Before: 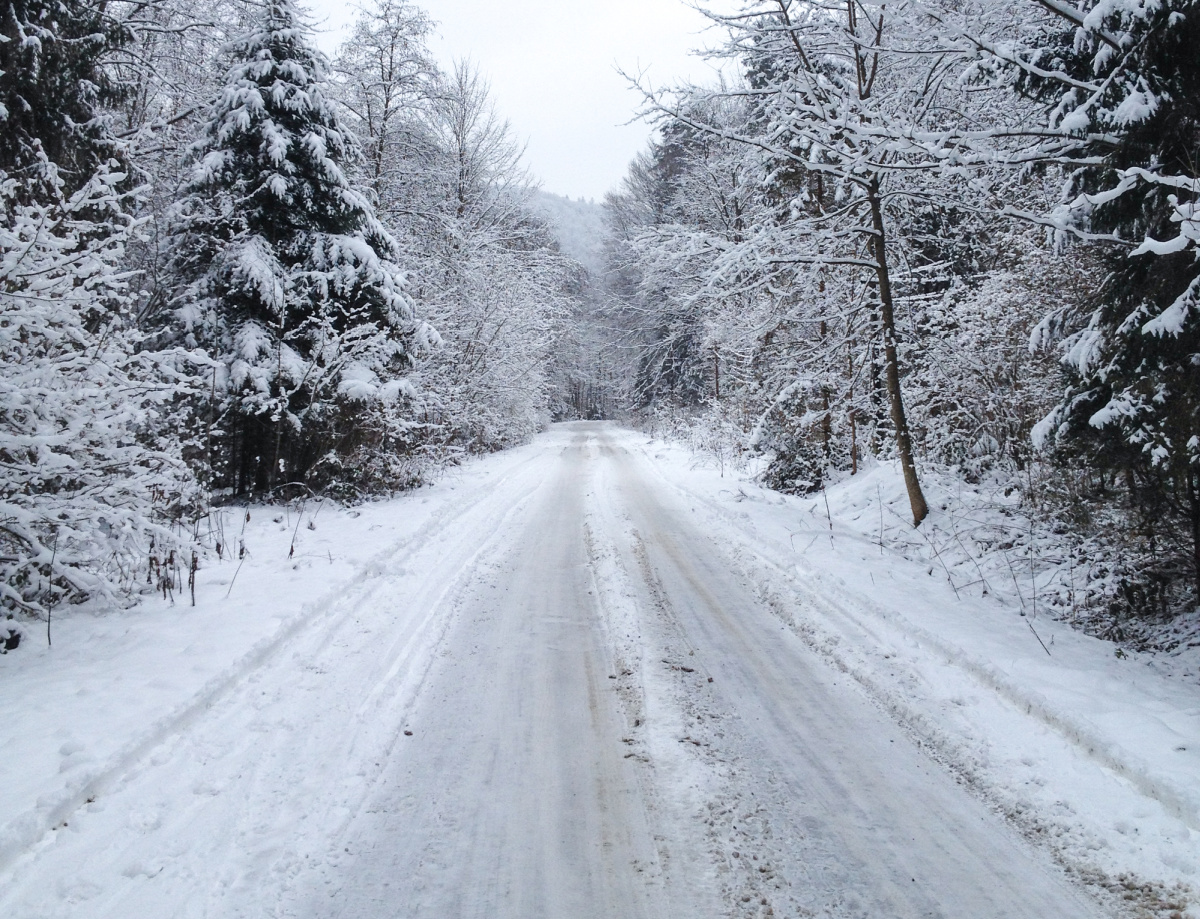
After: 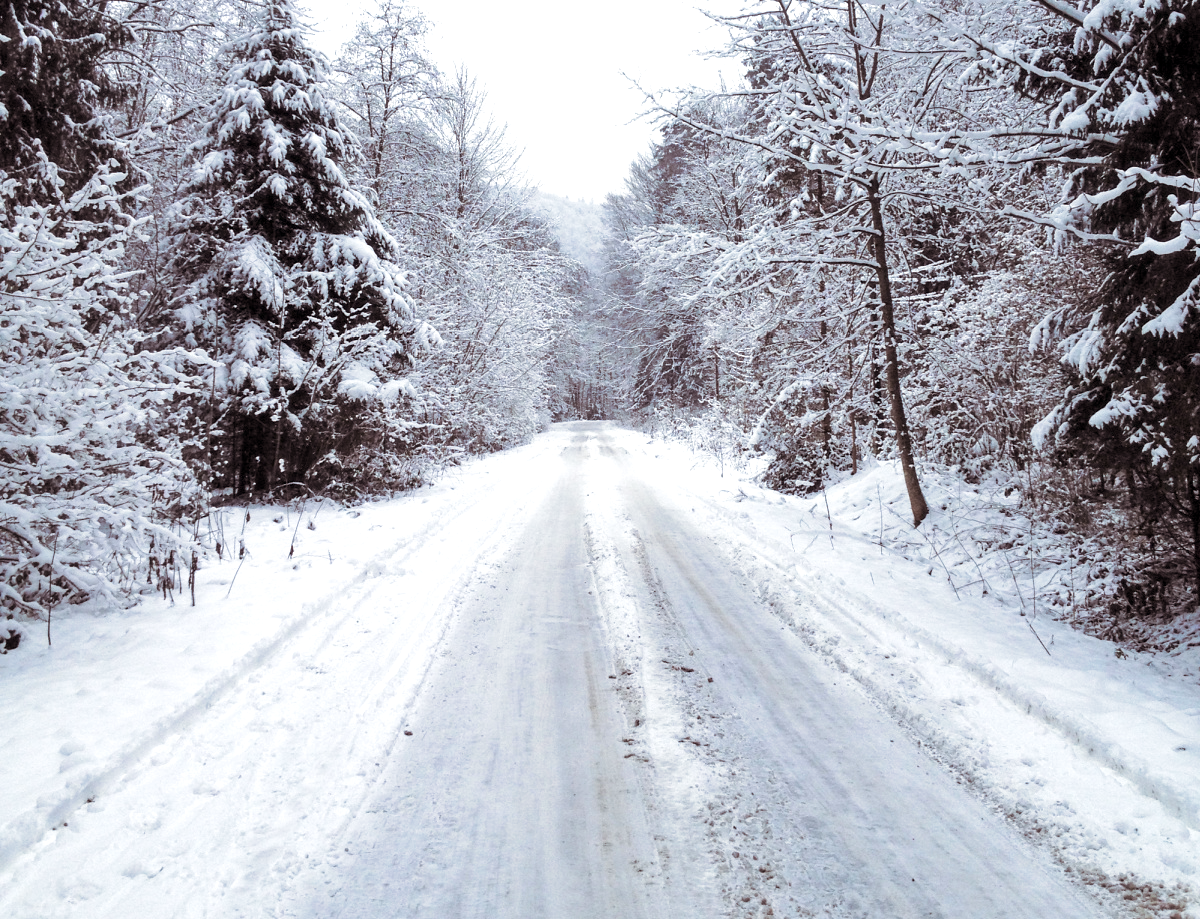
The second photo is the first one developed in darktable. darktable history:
split-toning: shadows › saturation 0.24, highlights › hue 54°, highlights › saturation 0.24
exposure: black level correction 0.005, exposure 0.417 EV, compensate highlight preservation false
color correction: highlights a* -0.137, highlights b* 0.137
